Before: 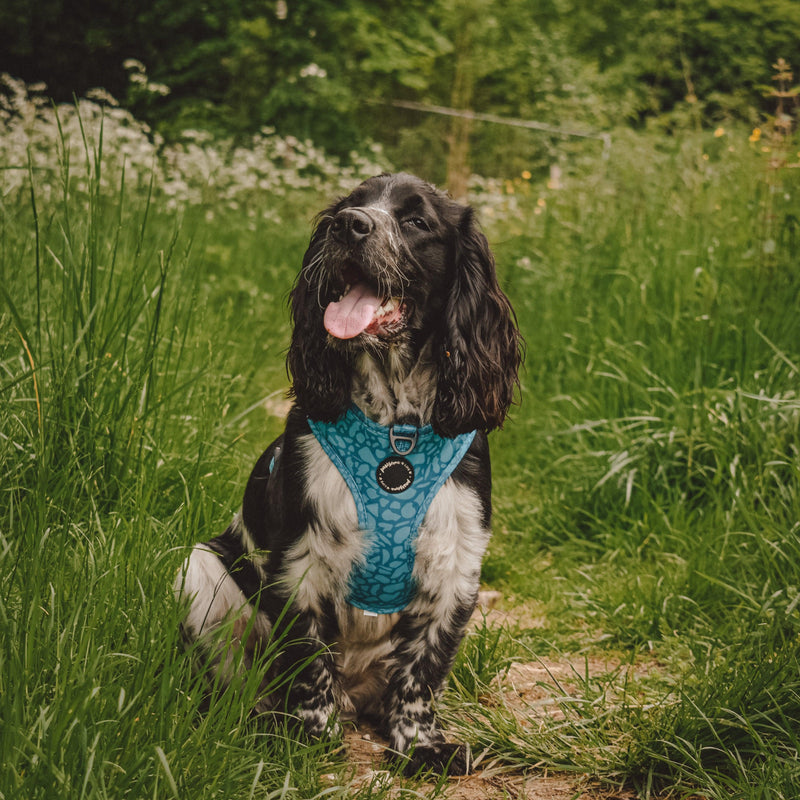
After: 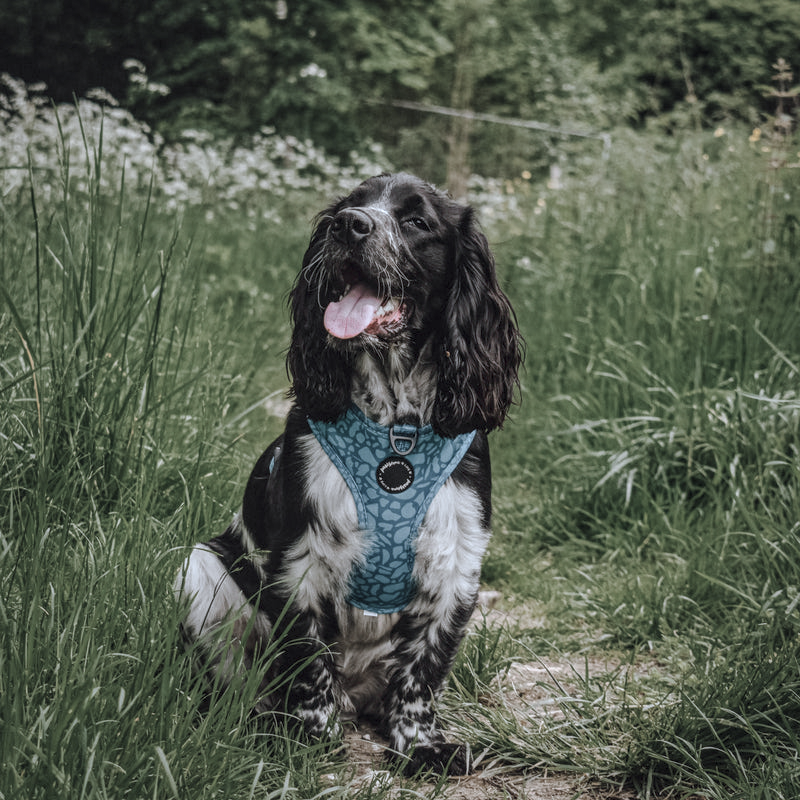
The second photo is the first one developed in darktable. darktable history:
color calibration: gray › normalize channels true, illuminant custom, x 0.389, y 0.387, temperature 3814.14 K, gamut compression 0.007
local contrast: detail 130%
color zones: curves: ch0 [(0, 0.6) (0.129, 0.508) (0.193, 0.483) (0.429, 0.5) (0.571, 0.5) (0.714, 0.5) (0.857, 0.5) (1, 0.6)]; ch1 [(0, 0.481) (0.112, 0.245) (0.213, 0.223) (0.429, 0.233) (0.571, 0.231) (0.683, 0.242) (0.857, 0.296) (1, 0.481)]
